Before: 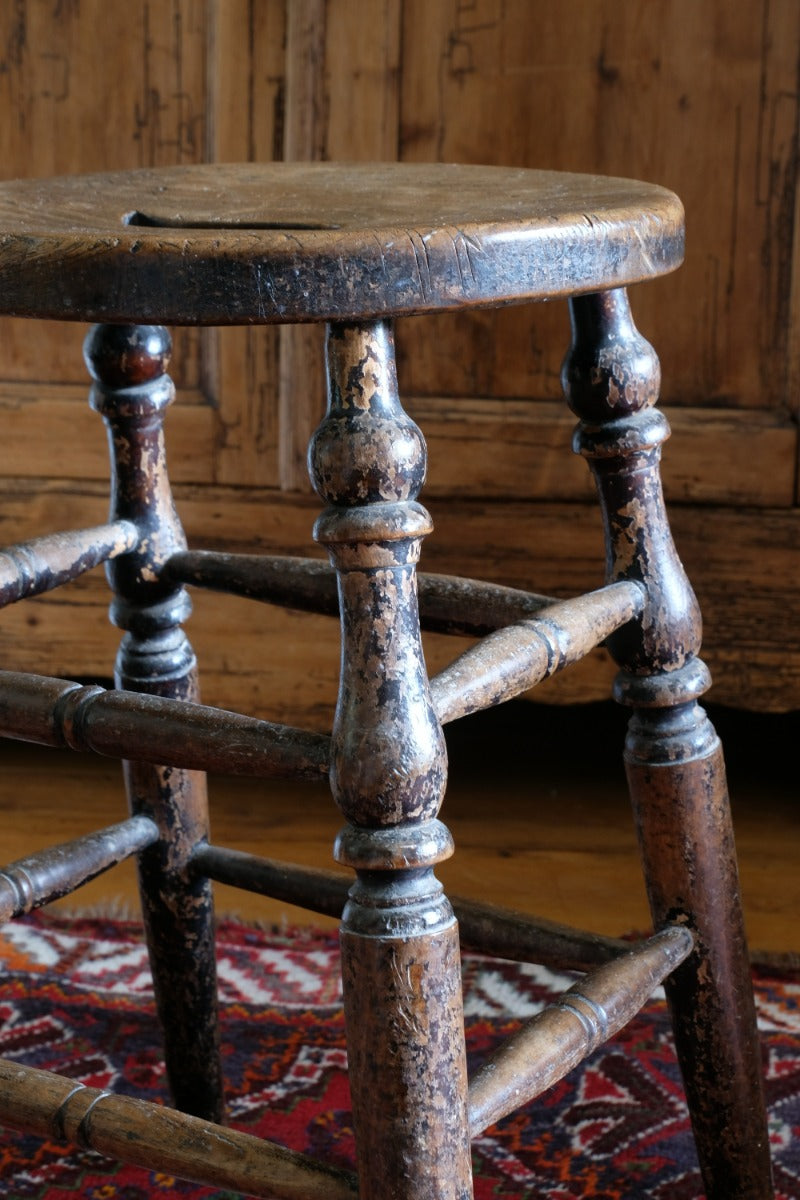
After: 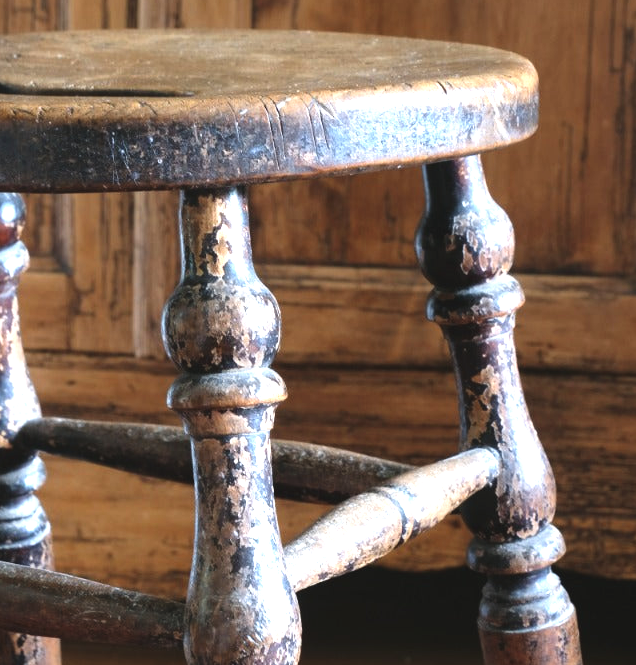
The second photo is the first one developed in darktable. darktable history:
exposure: black level correction -0.005, exposure 0.628 EV, compensate exposure bias true, compensate highlight preservation false
tone equalizer: -8 EV -0.386 EV, -7 EV -0.427 EV, -6 EV -0.317 EV, -5 EV -0.239 EV, -3 EV 0.192 EV, -2 EV 0.358 EV, -1 EV 0.41 EV, +0 EV 0.393 EV, smoothing diameter 24.83%, edges refinement/feathering 13.9, preserve details guided filter
crop: left 18.257%, top 11.127%, right 2.138%, bottom 33.389%
